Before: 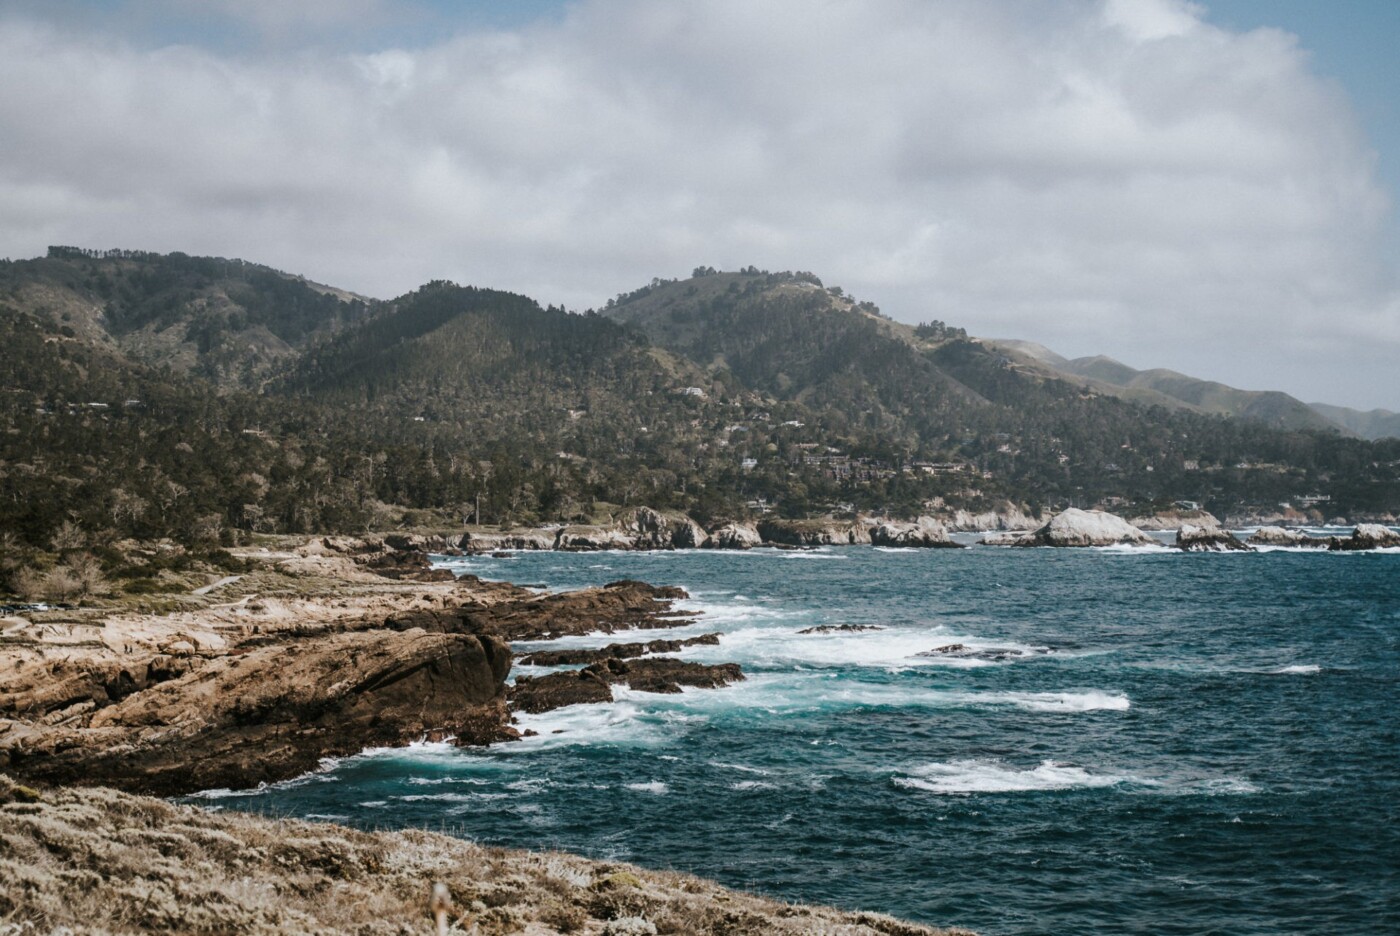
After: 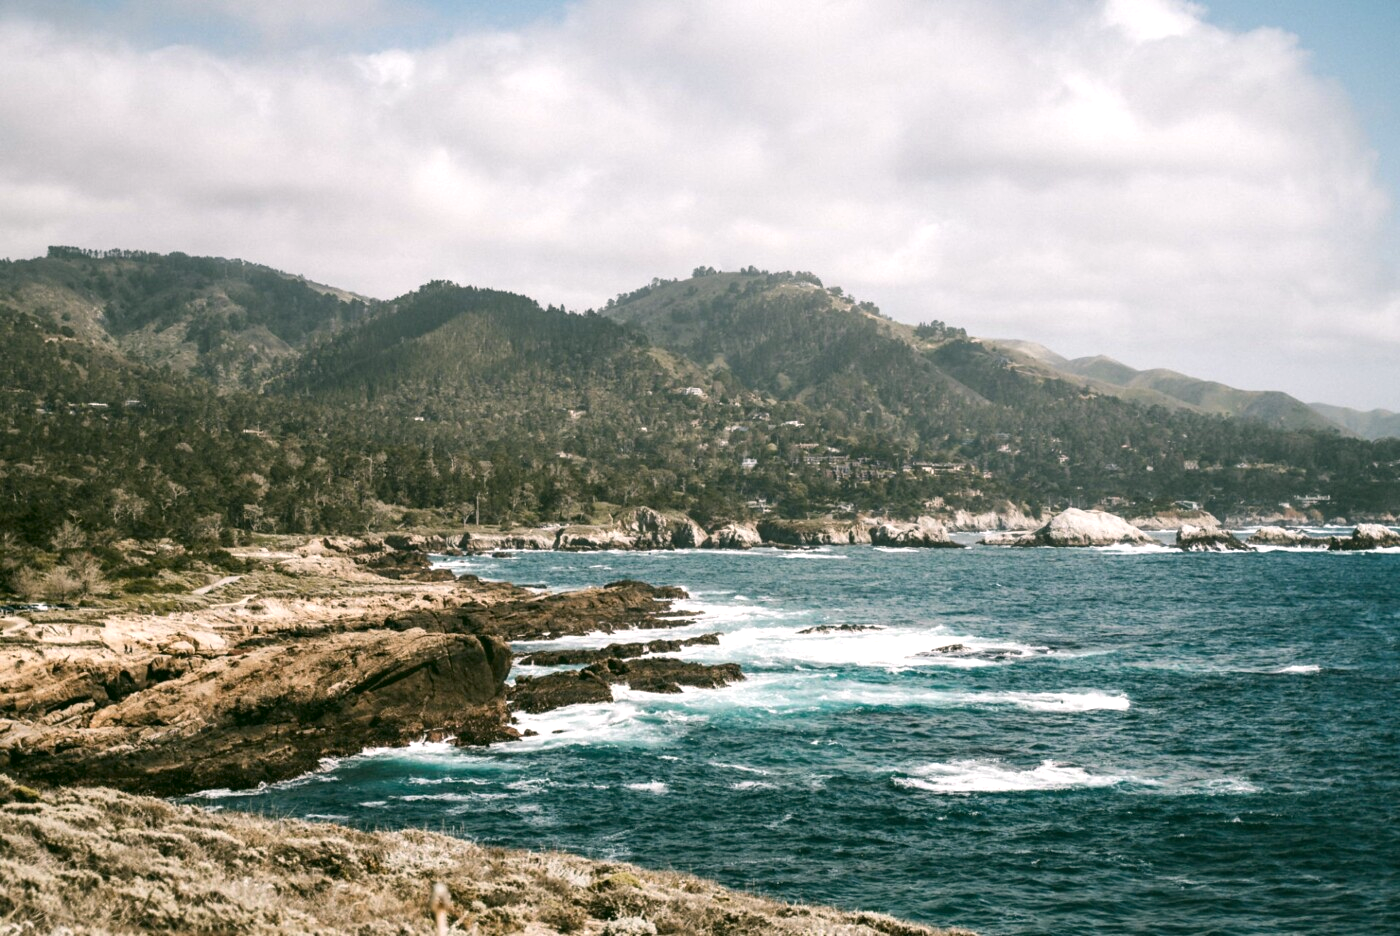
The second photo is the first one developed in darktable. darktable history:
color correction: highlights a* 4.53, highlights b* 4.93, shadows a* -7.78, shadows b* 5.06
exposure: exposure 0.611 EV, compensate highlight preservation false
